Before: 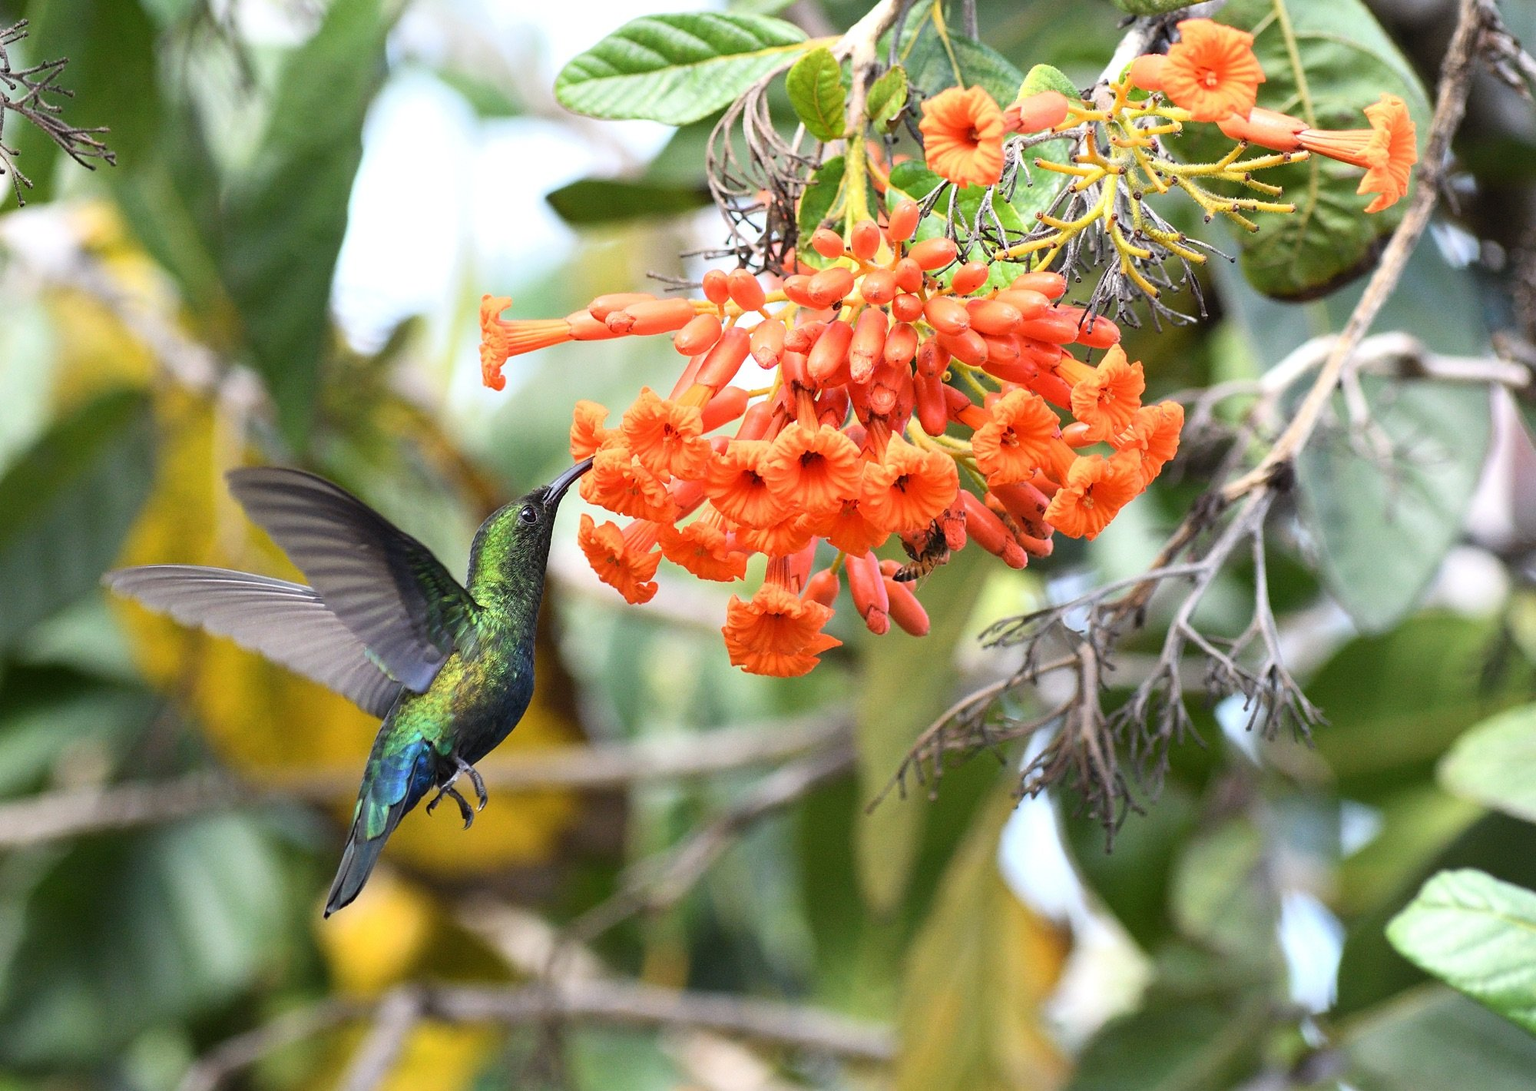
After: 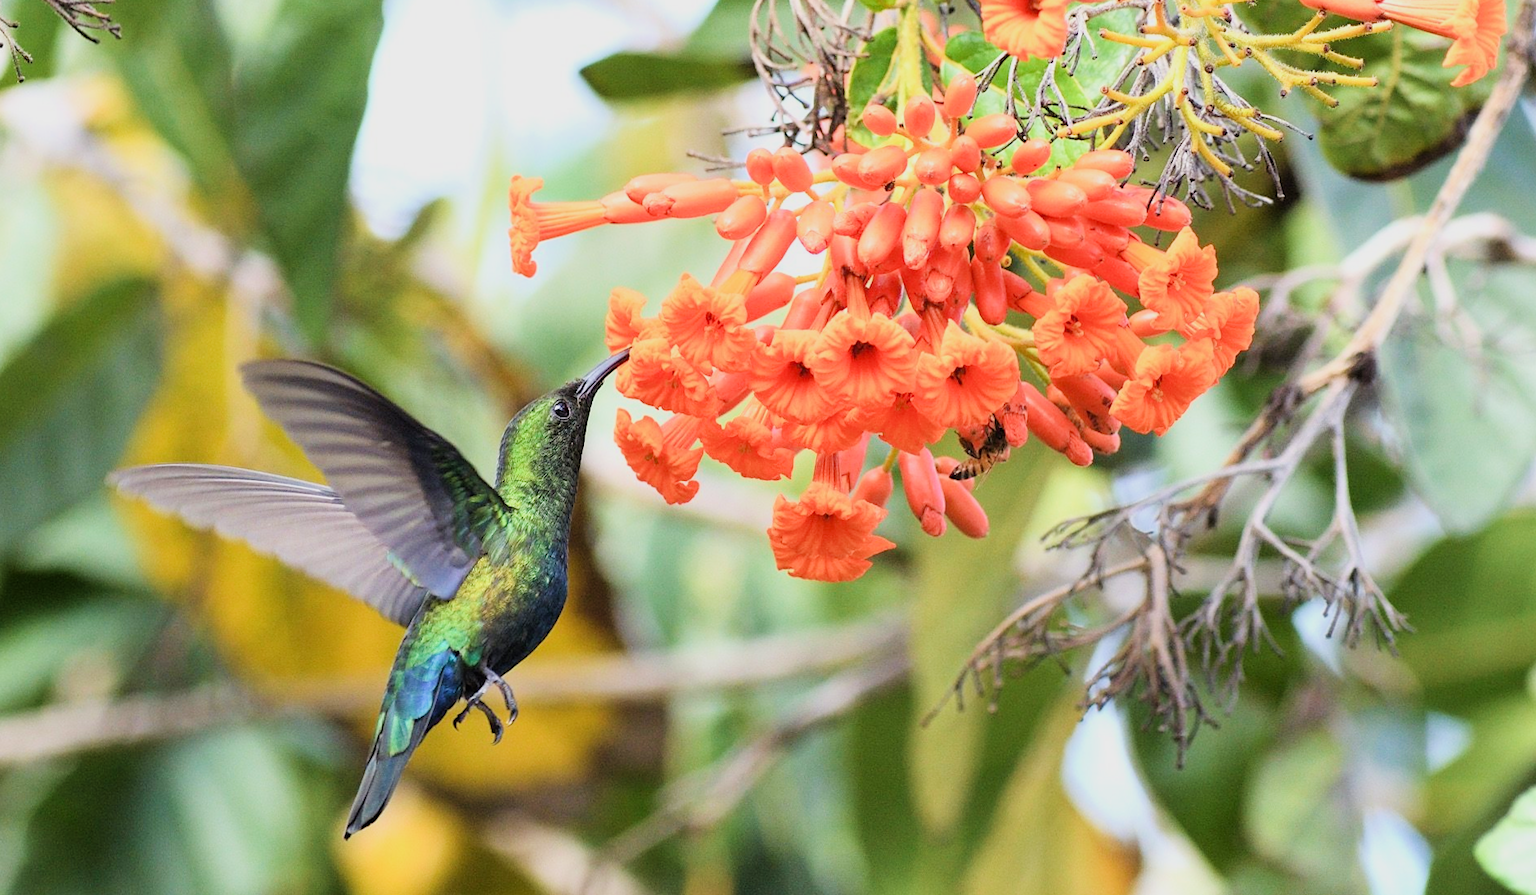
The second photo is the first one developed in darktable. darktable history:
crop and rotate: angle 0.102°, top 11.89%, right 5.817%, bottom 10.765%
exposure: black level correction 0, exposure 0.692 EV, compensate exposure bias true, compensate highlight preservation false
filmic rgb: black relative exposure -7.65 EV, white relative exposure 4.56 EV, hardness 3.61, iterations of high-quality reconstruction 10
velvia: on, module defaults
